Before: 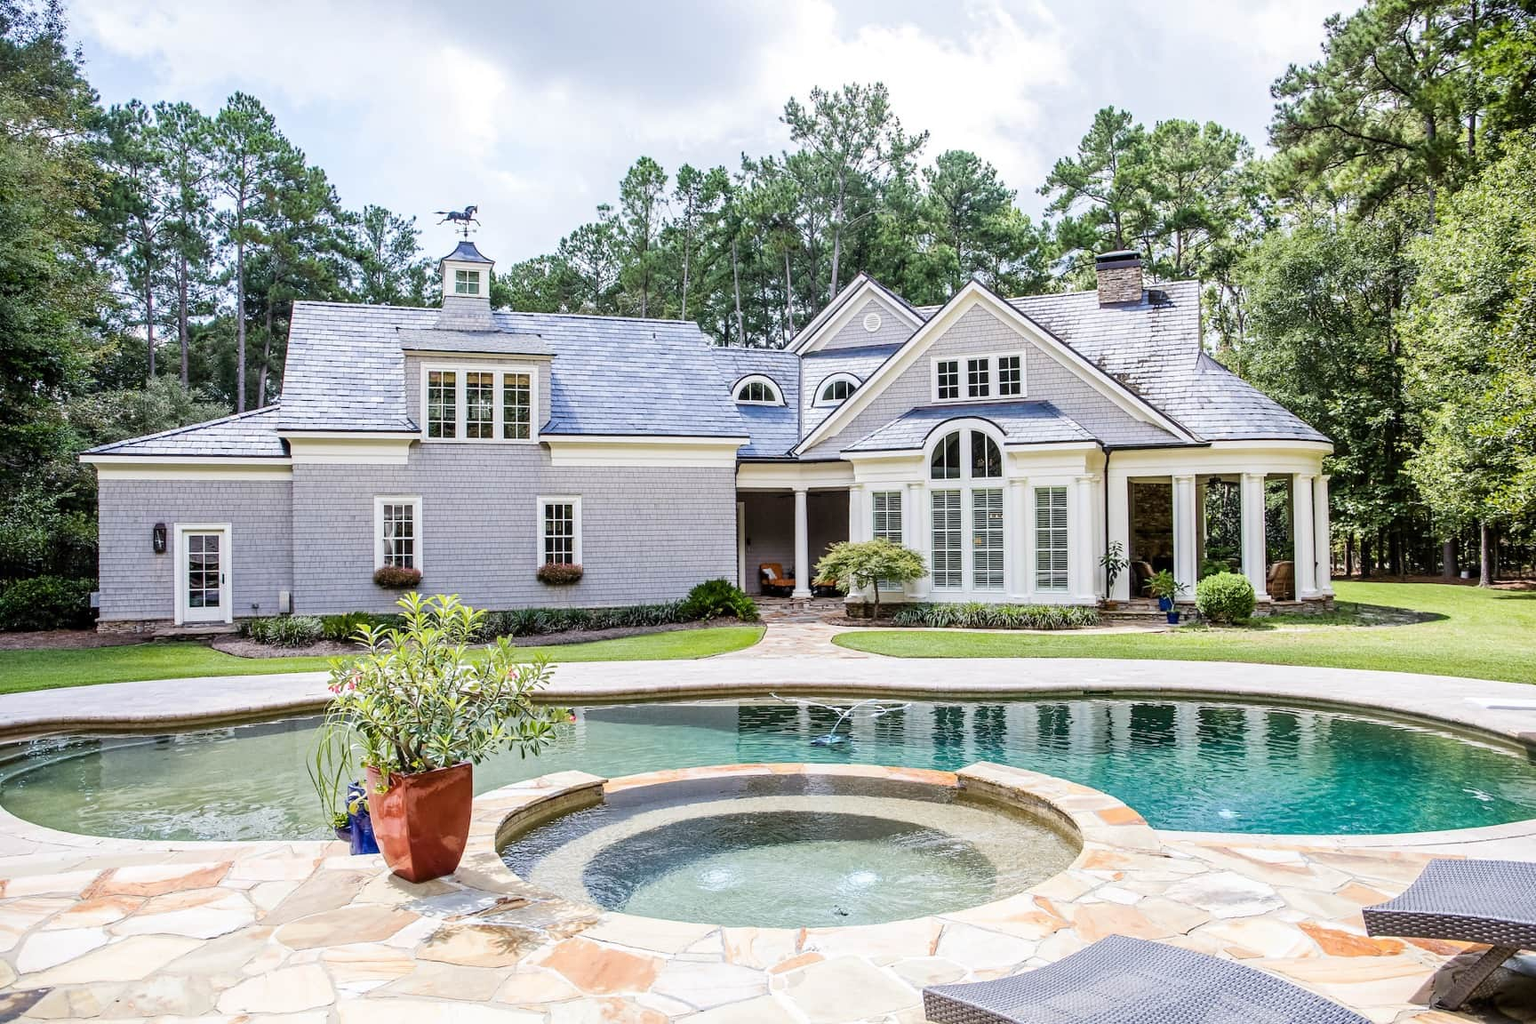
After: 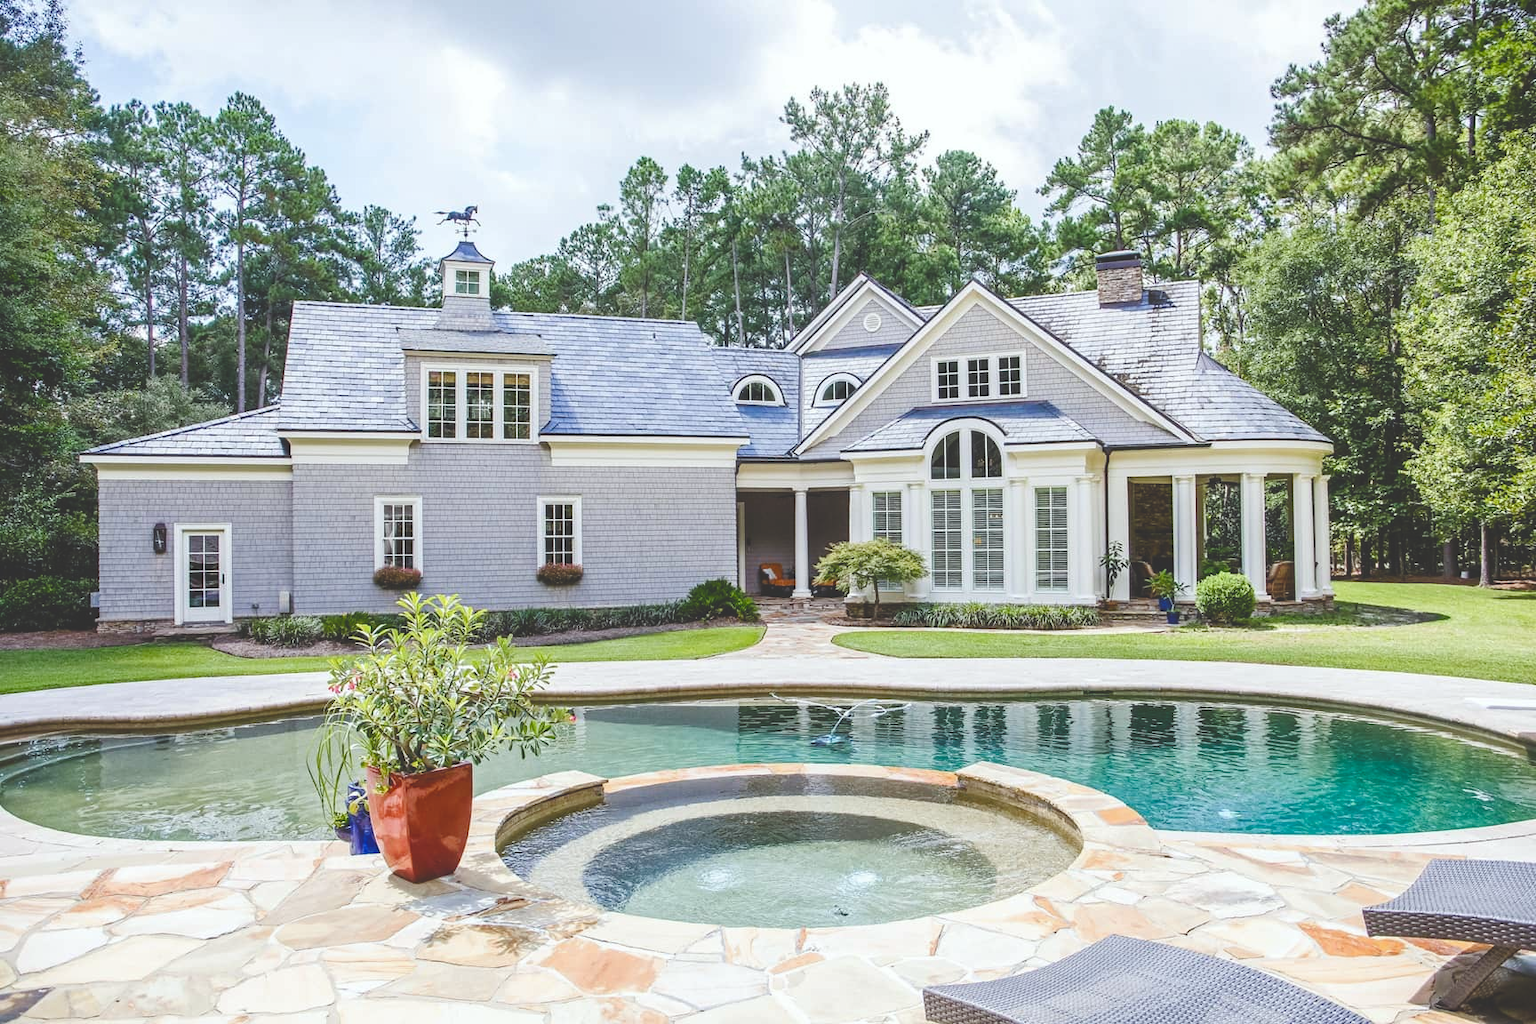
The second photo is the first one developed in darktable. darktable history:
white balance: red 0.978, blue 0.999
color balance rgb: perceptual saturation grading › global saturation 20%, perceptual saturation grading › highlights -25%, perceptual saturation grading › shadows 50%
exposure: black level correction -0.03, compensate highlight preservation false
